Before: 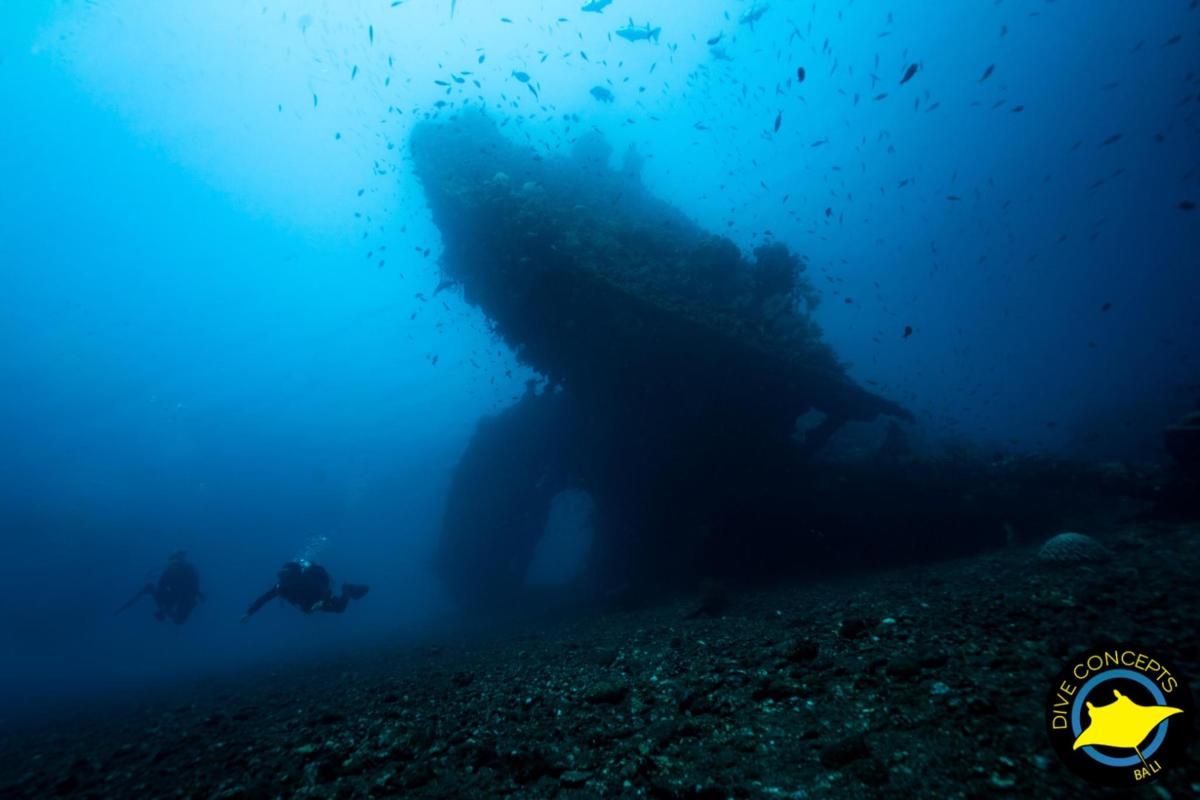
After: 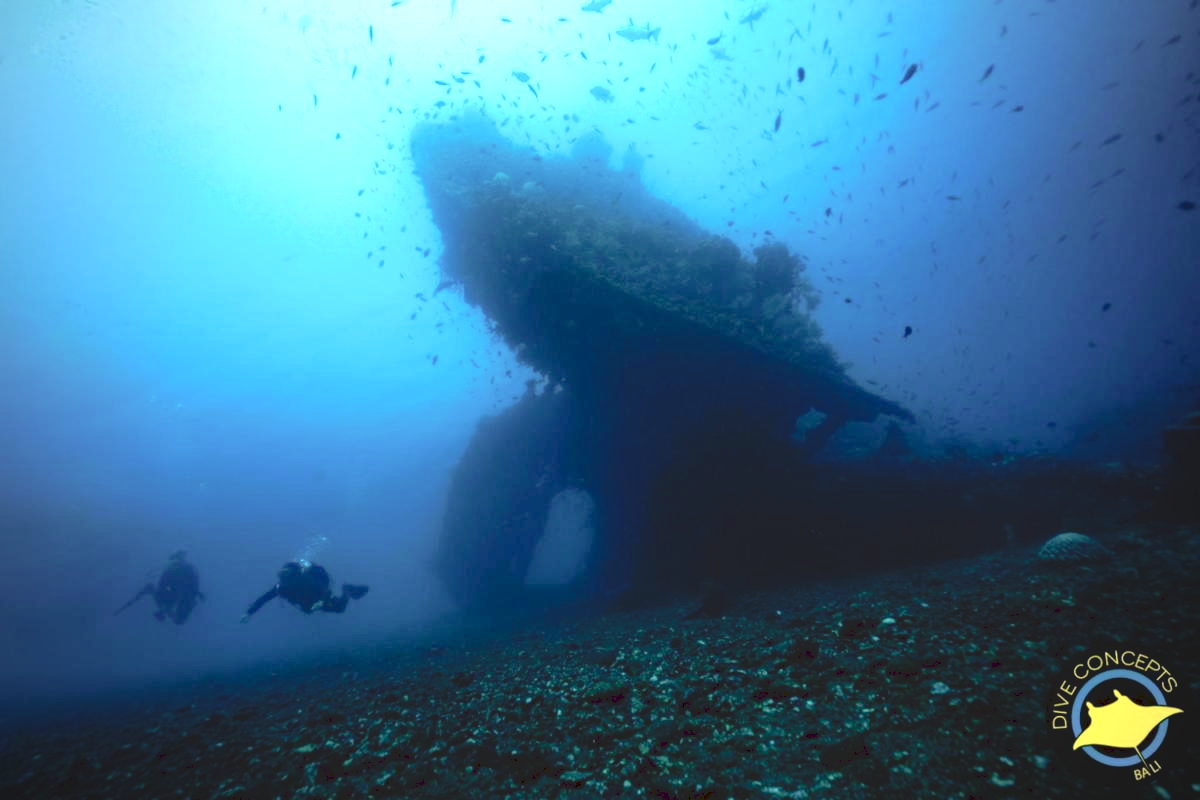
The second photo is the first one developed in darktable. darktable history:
tone curve: curves: ch0 [(0, 0) (0.003, 0.132) (0.011, 0.13) (0.025, 0.134) (0.044, 0.138) (0.069, 0.154) (0.1, 0.17) (0.136, 0.198) (0.177, 0.25) (0.224, 0.308) (0.277, 0.371) (0.335, 0.432) (0.399, 0.491) (0.468, 0.55) (0.543, 0.612) (0.623, 0.679) (0.709, 0.766) (0.801, 0.842) (0.898, 0.912) (1, 1)], preserve colors none
haze removal: compatibility mode true, adaptive false
vignetting: fall-off start 71.62%, brightness -0.423, saturation -0.197
exposure: black level correction 0, exposure 0.697 EV, compensate highlight preservation false
